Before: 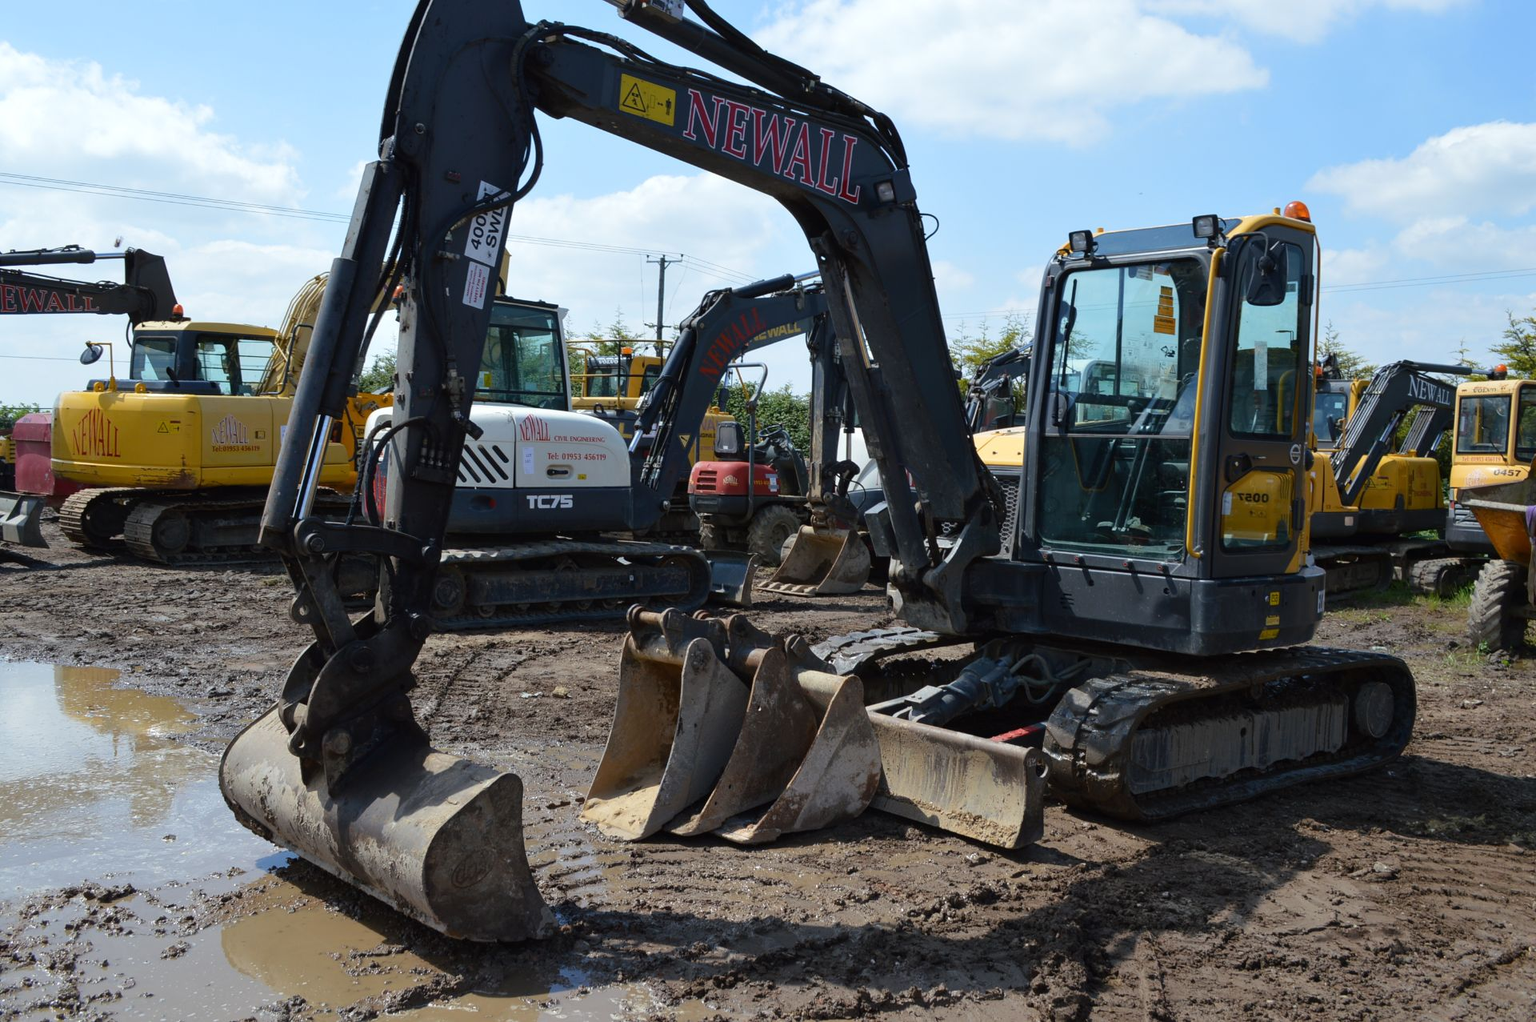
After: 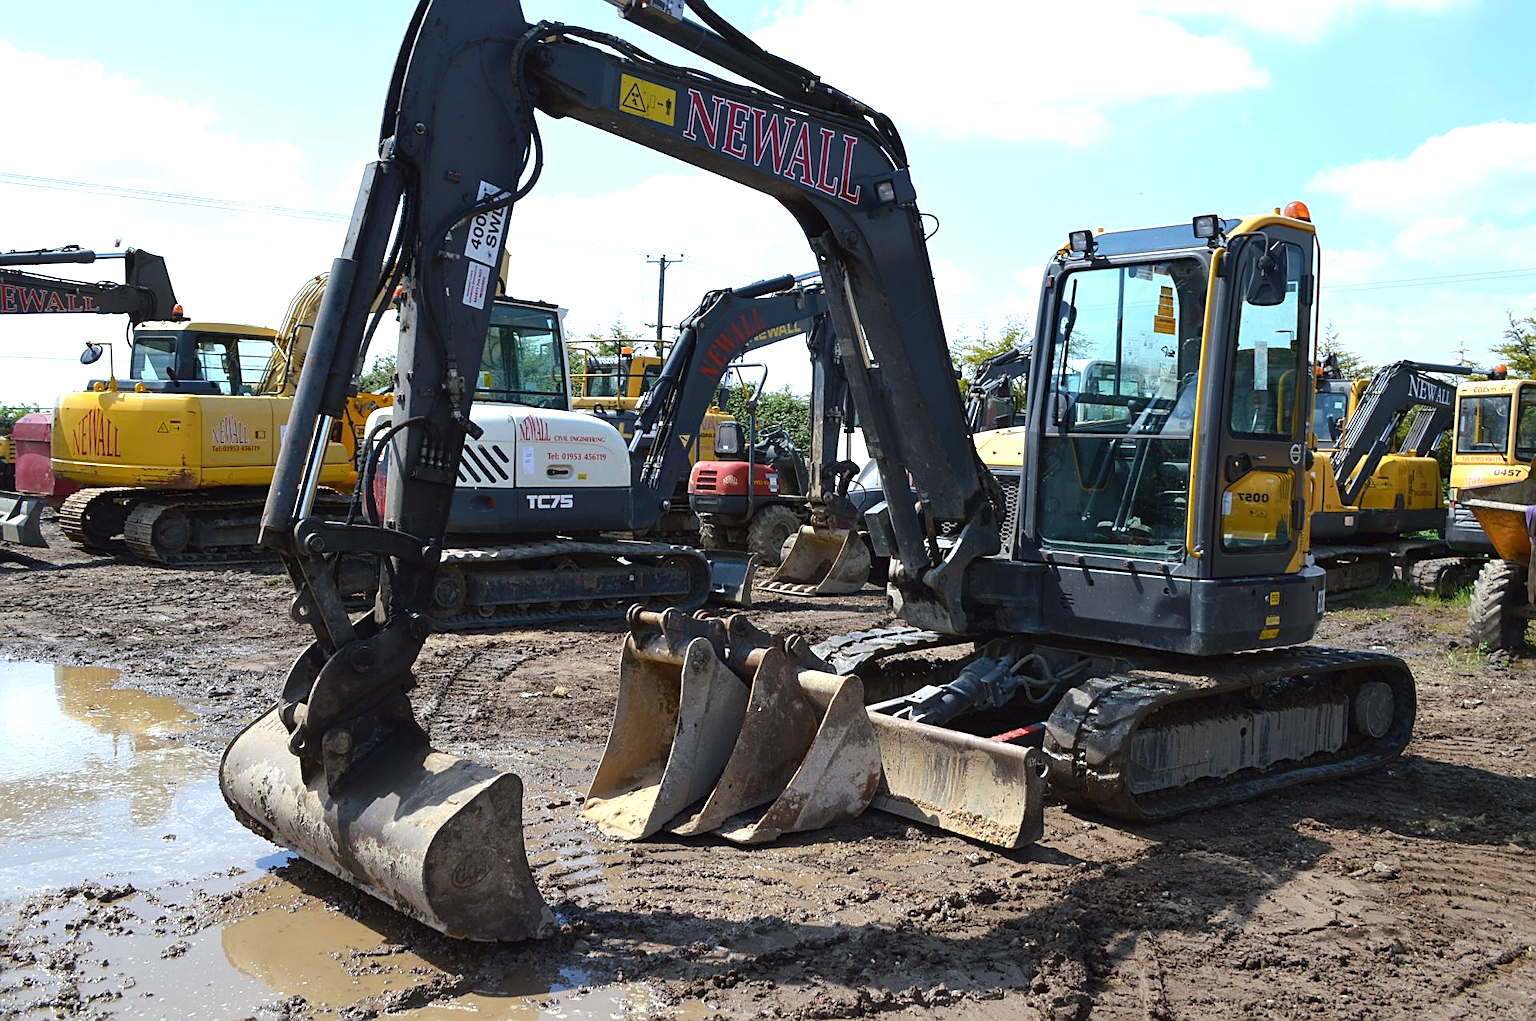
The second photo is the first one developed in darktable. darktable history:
exposure: black level correction 0, exposure 0.695 EV, compensate highlight preservation false
sharpen: on, module defaults
